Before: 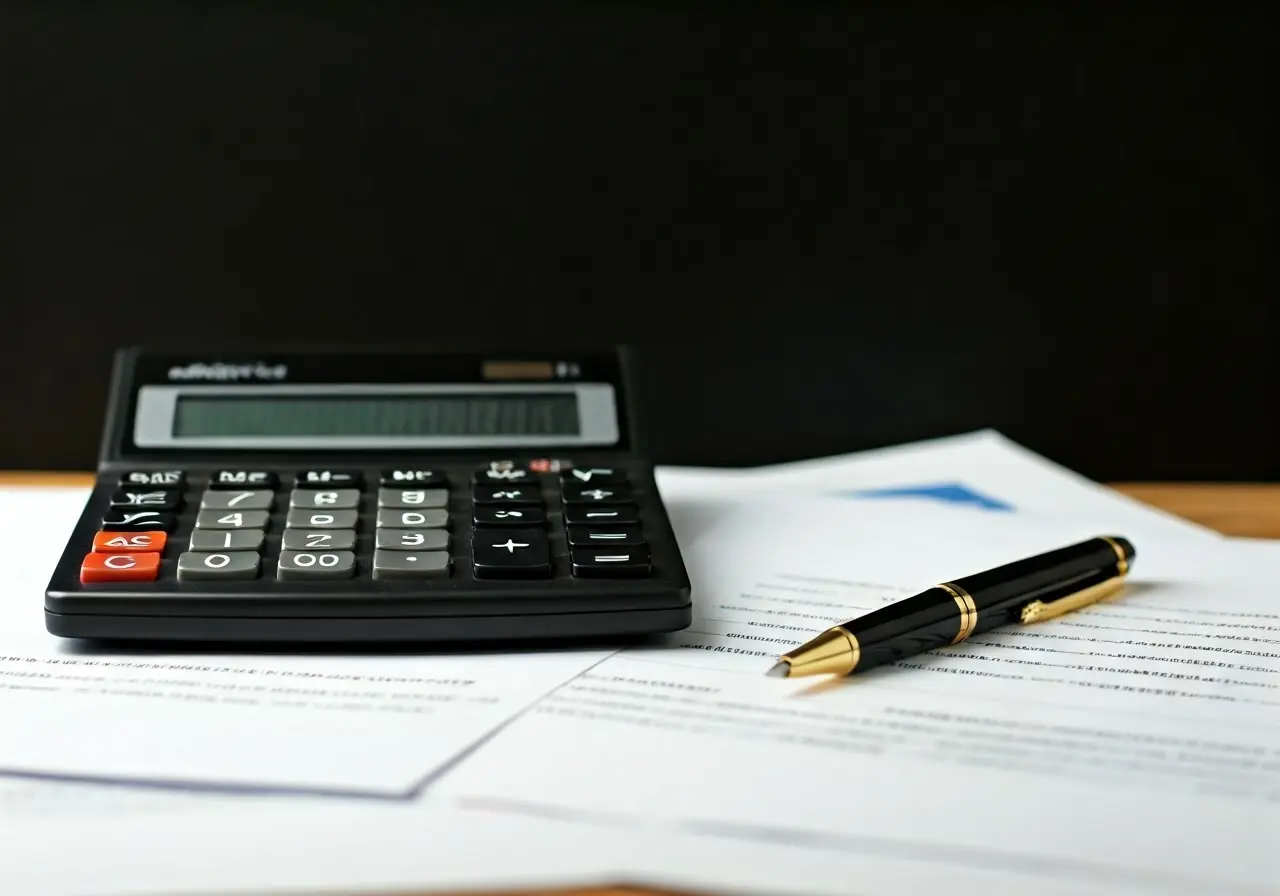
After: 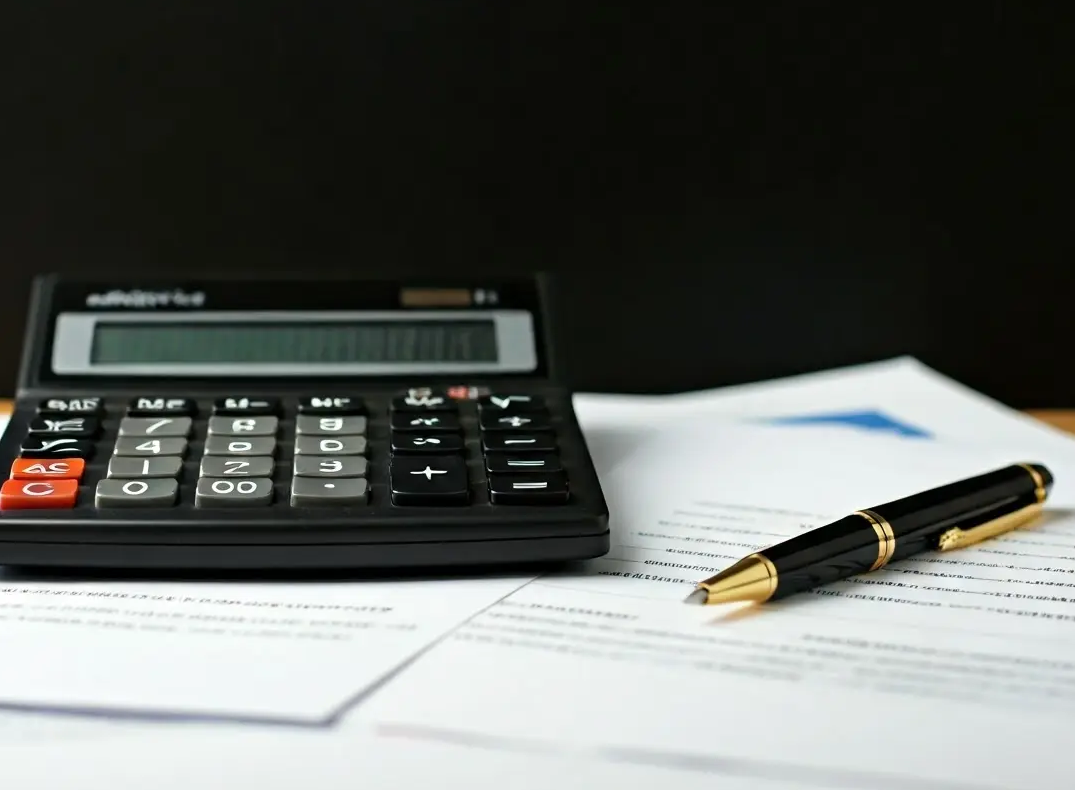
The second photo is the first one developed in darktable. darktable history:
crop: left 6.446%, top 8.188%, right 9.538%, bottom 3.548%
exposure: compensate highlight preservation false
